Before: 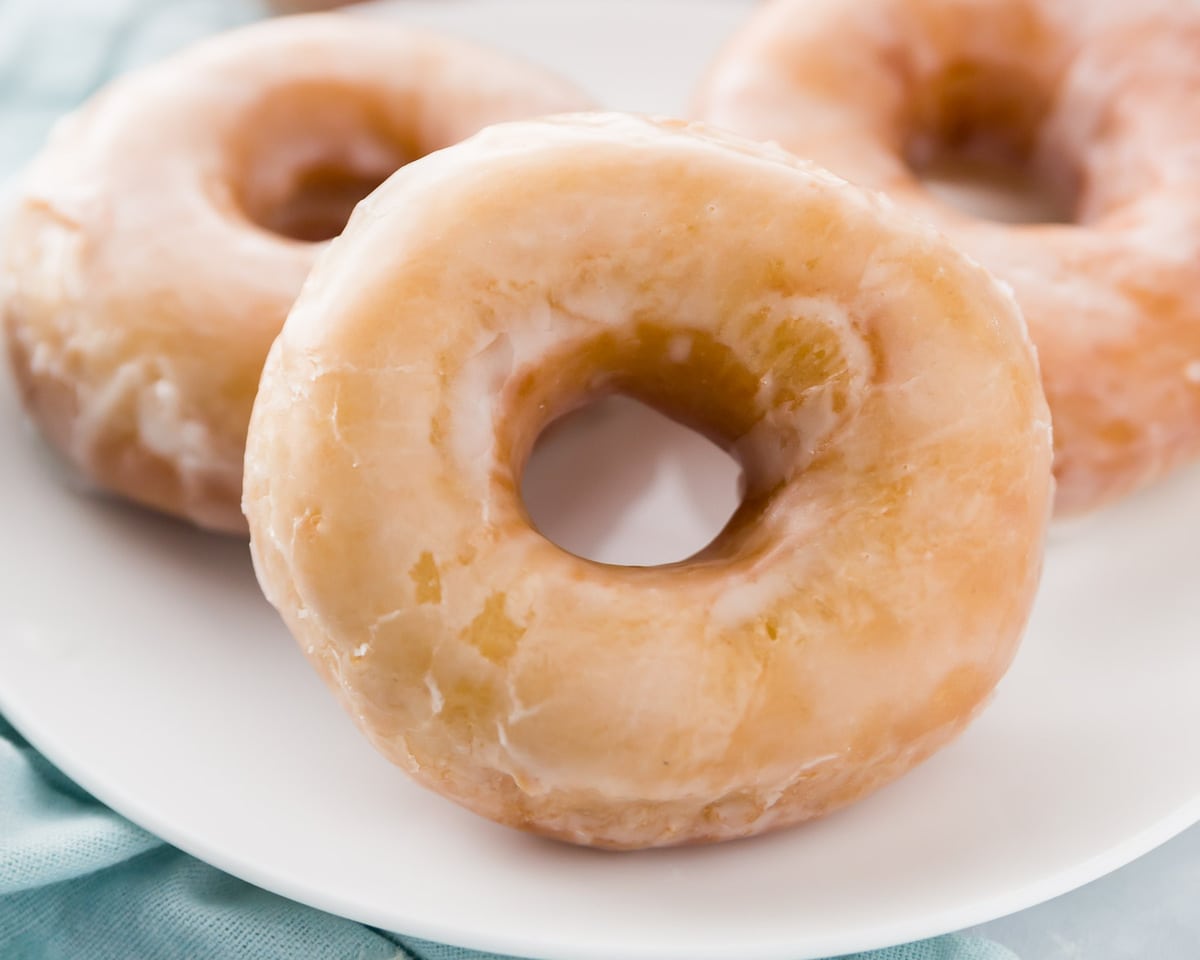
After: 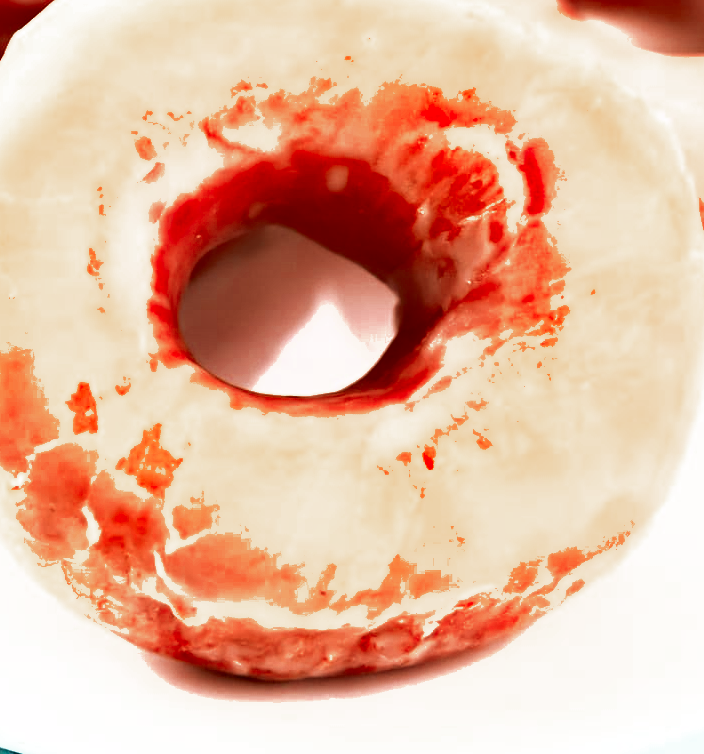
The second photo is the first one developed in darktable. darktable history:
color zones: curves: ch0 [(0, 0.299) (0.25, 0.383) (0.456, 0.352) (0.736, 0.571)]; ch1 [(0, 0.63) (0.151, 0.568) (0.254, 0.416) (0.47, 0.558) (0.732, 0.37) (0.909, 0.492)]; ch2 [(0.004, 0.604) (0.158, 0.443) (0.257, 0.403) (0.761, 0.468)]
crop and rotate: left 28.609%, top 17.766%, right 12.644%, bottom 3.589%
exposure: black level correction 0, exposure 1.391 EV, compensate highlight preservation false
haze removal: compatibility mode true, adaptive false
velvia: on, module defaults
shadows and highlights: low approximation 0.01, soften with gaussian
